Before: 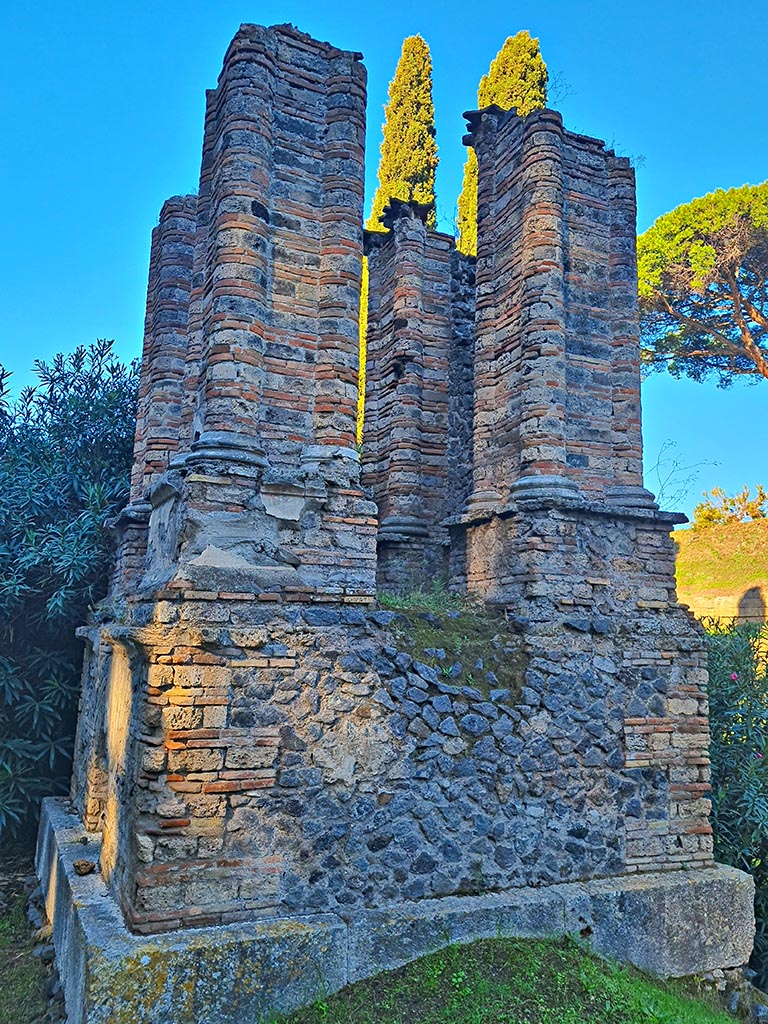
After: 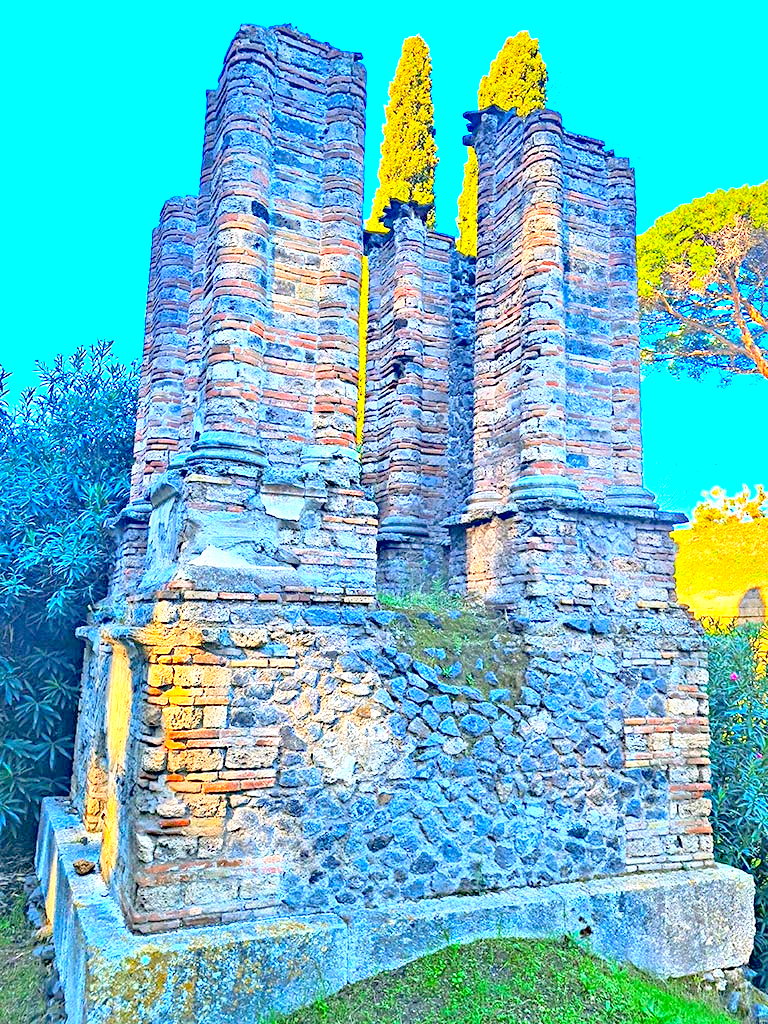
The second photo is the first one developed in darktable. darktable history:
contrast brightness saturation: contrast 0.069, brightness 0.179, saturation 0.416
exposure: black level correction 0.008, exposure 1.419 EV, compensate highlight preservation false
color zones: curves: ch0 [(0, 0.5) (0.143, 0.5) (0.286, 0.456) (0.429, 0.5) (0.571, 0.5) (0.714, 0.5) (0.857, 0.5) (1, 0.5)]; ch1 [(0, 0.5) (0.143, 0.5) (0.286, 0.422) (0.429, 0.5) (0.571, 0.5) (0.714, 0.5) (0.857, 0.5) (1, 0.5)], mix 42.81%
